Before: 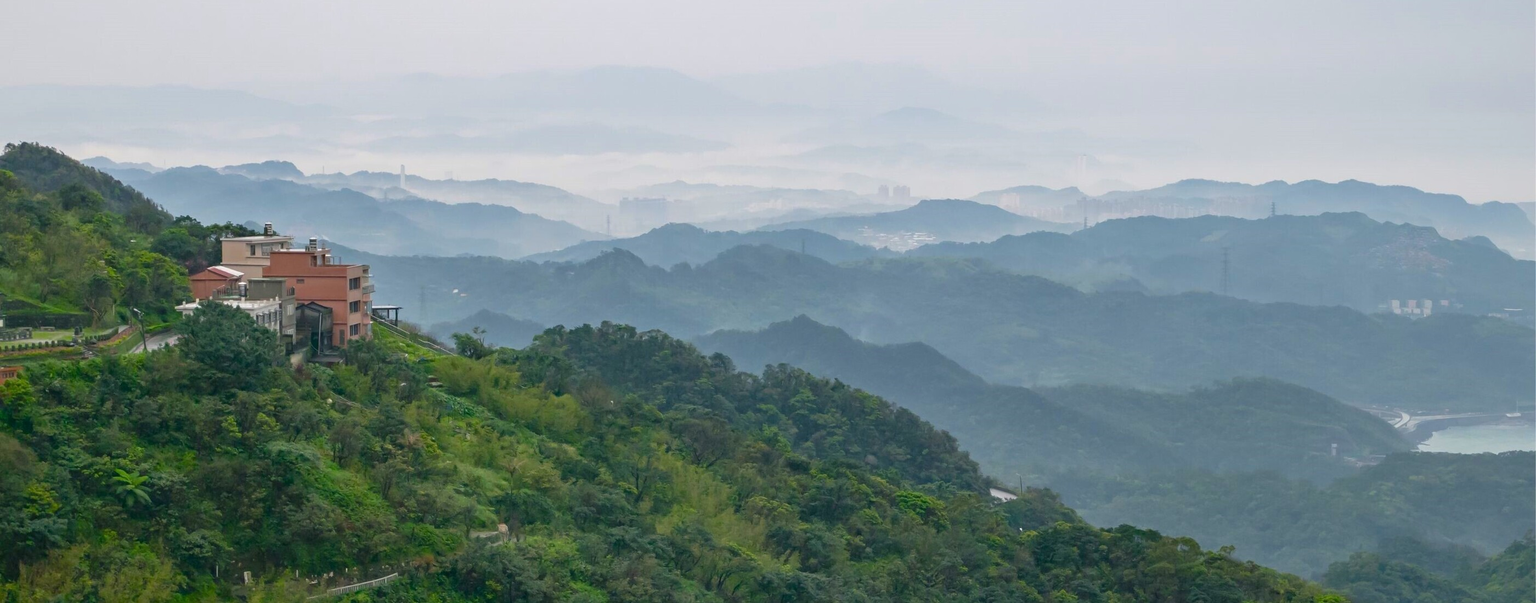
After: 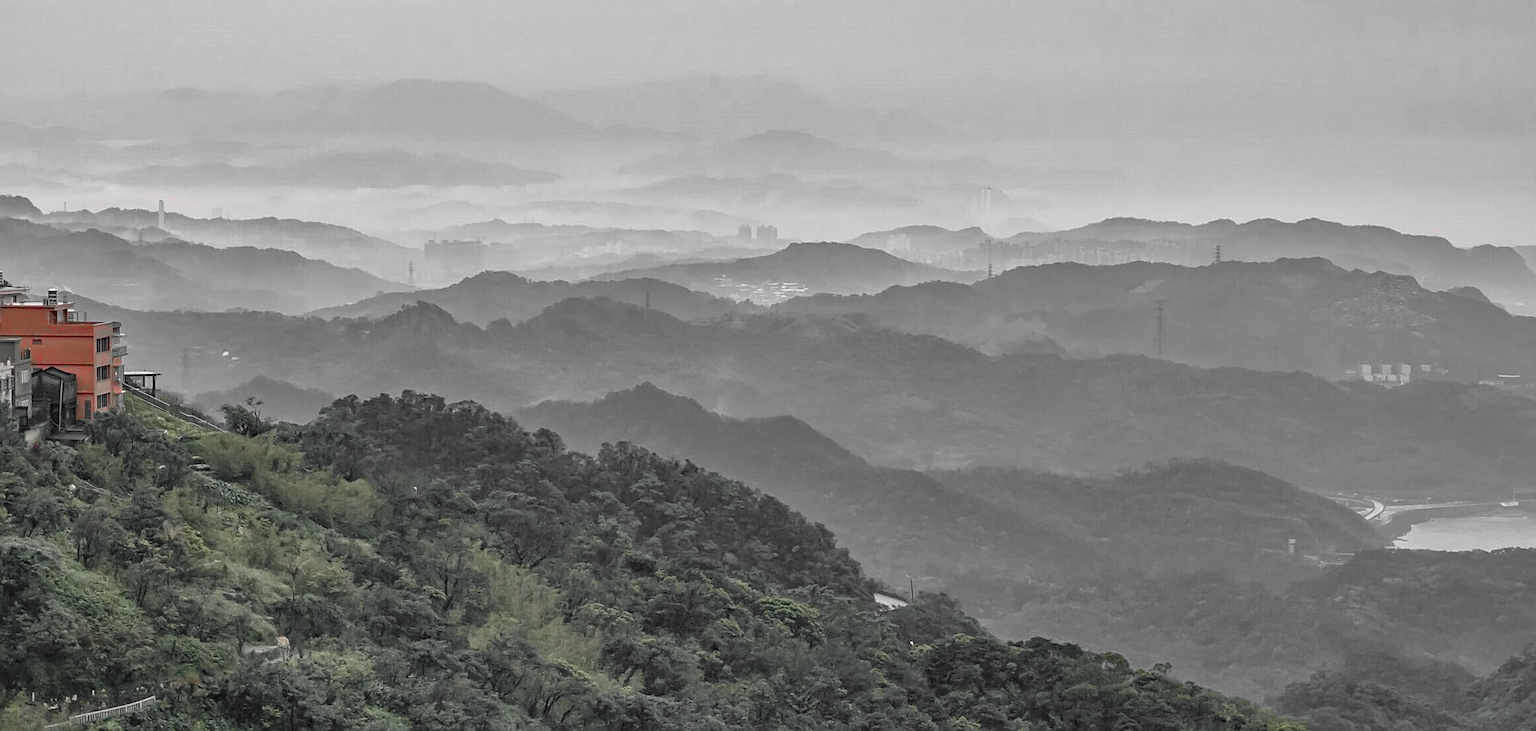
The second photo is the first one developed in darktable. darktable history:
haze removal: strength 0.12, distance 0.25, compatibility mode true, adaptive false
sharpen: on, module defaults
crop: left 17.582%, bottom 0.031%
tone equalizer: on, module defaults
shadows and highlights: shadows 43.71, white point adjustment -1.46, soften with gaussian
contrast brightness saturation: saturation 0.18
local contrast: on, module defaults
color zones: curves: ch1 [(0, 0.831) (0.08, 0.771) (0.157, 0.268) (0.241, 0.207) (0.562, -0.005) (0.714, -0.013) (0.876, 0.01) (1, 0.831)]
